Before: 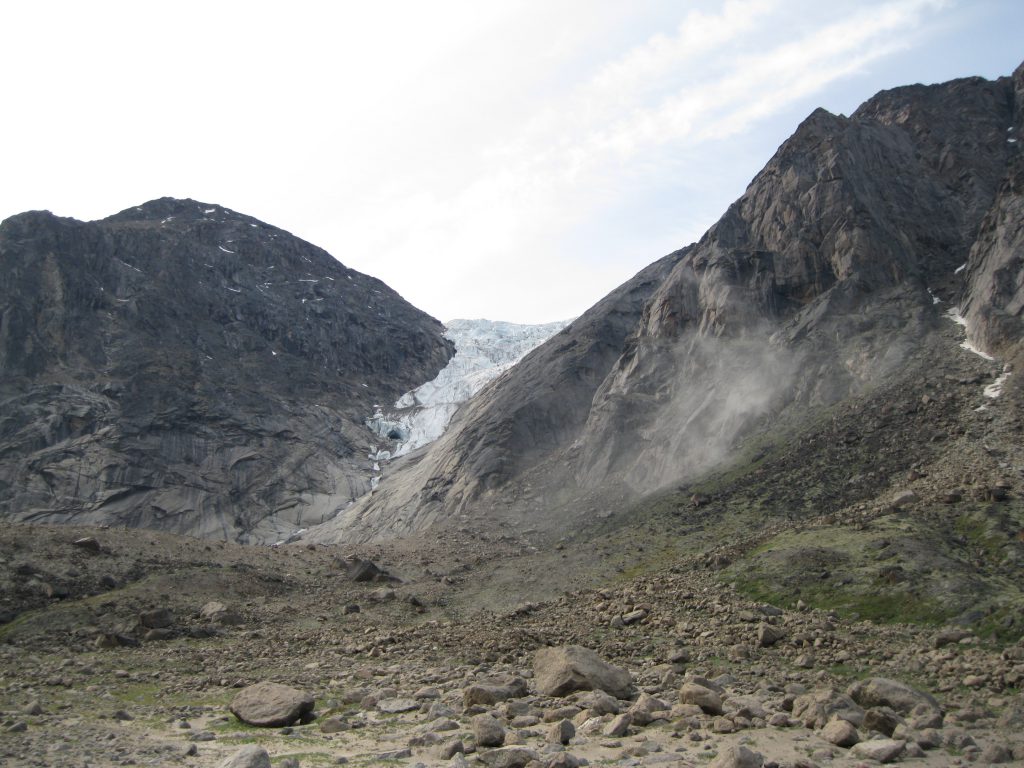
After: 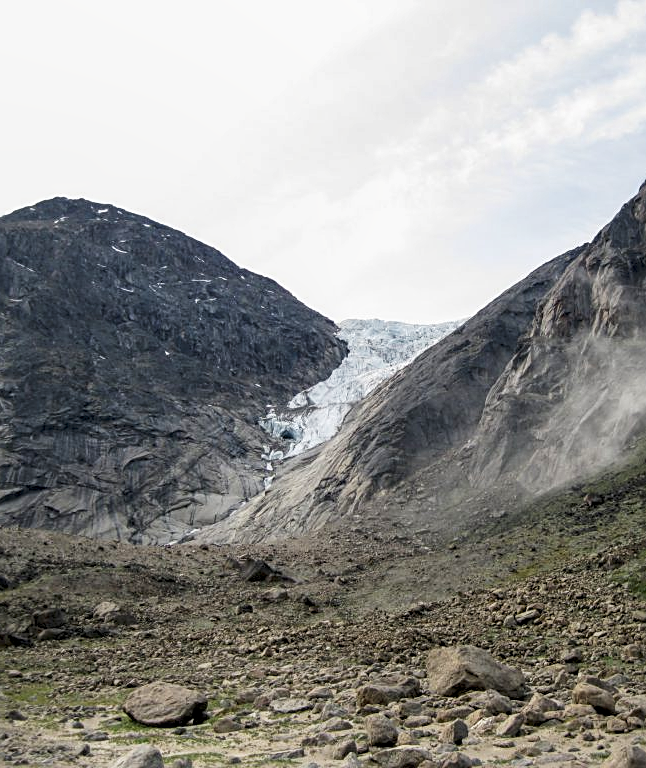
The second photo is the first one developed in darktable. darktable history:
crop: left 10.49%, right 26.399%
local contrast: on, module defaults
levels: levels [0.016, 0.5, 0.996]
color correction: highlights b* 0.042
tone curve: curves: ch0 [(0, 0) (0.118, 0.034) (0.182, 0.124) (0.265, 0.214) (0.504, 0.508) (0.783, 0.825) (1, 1)], preserve colors none
sharpen: on, module defaults
shadows and highlights: shadows 43.76, white point adjustment -1.3, soften with gaussian
